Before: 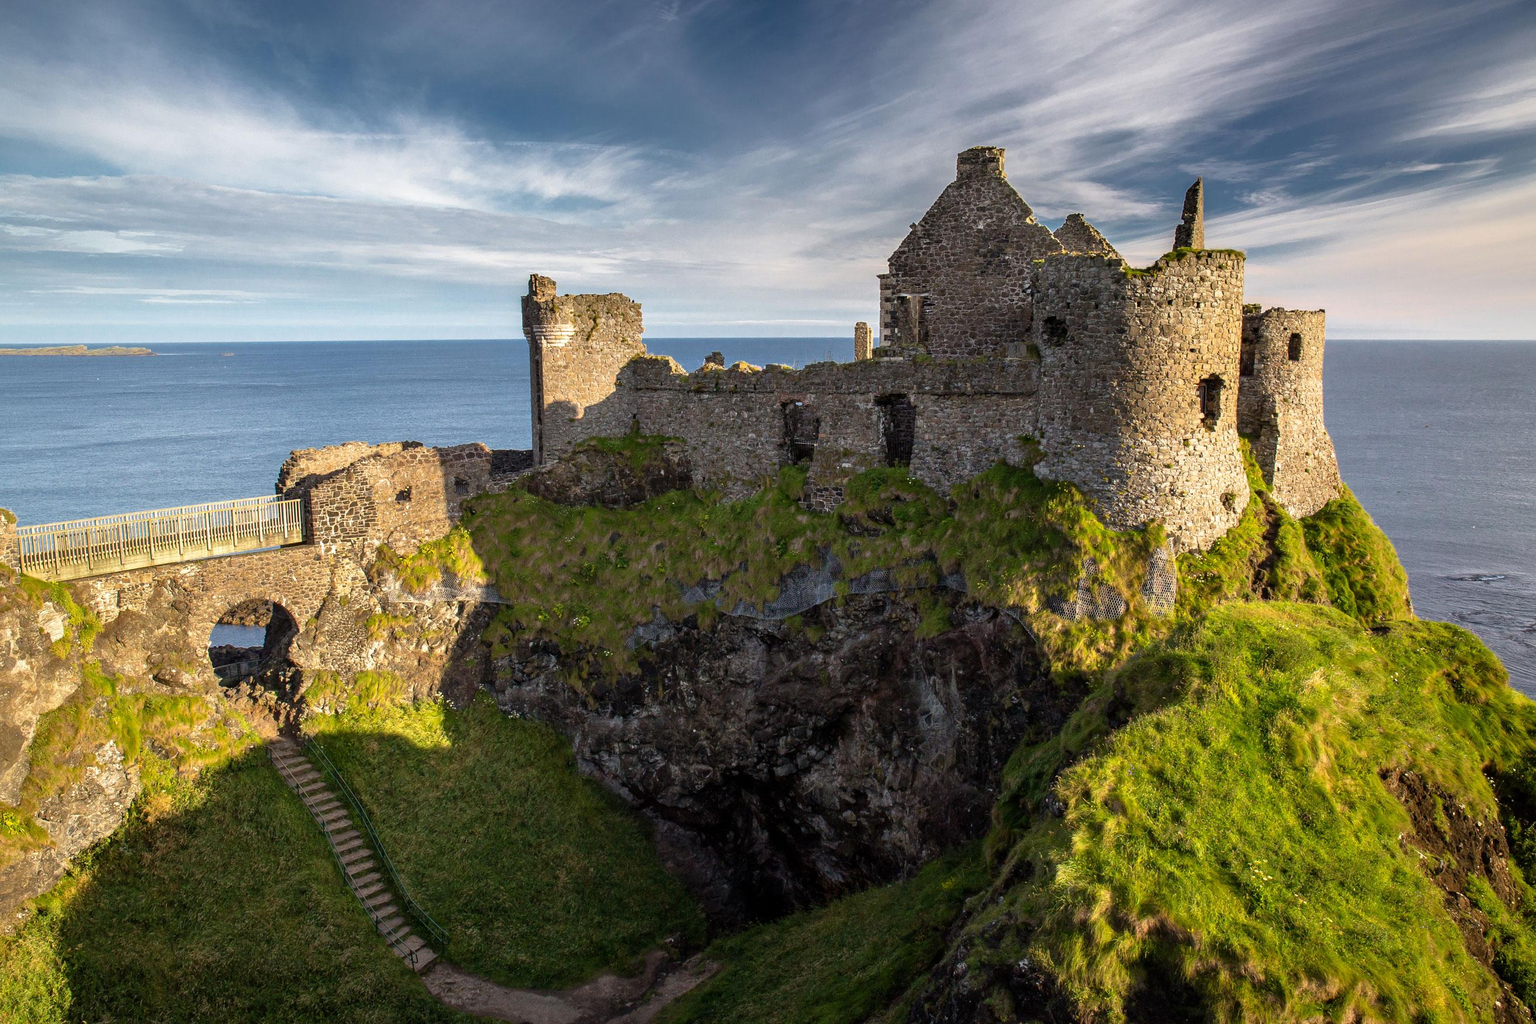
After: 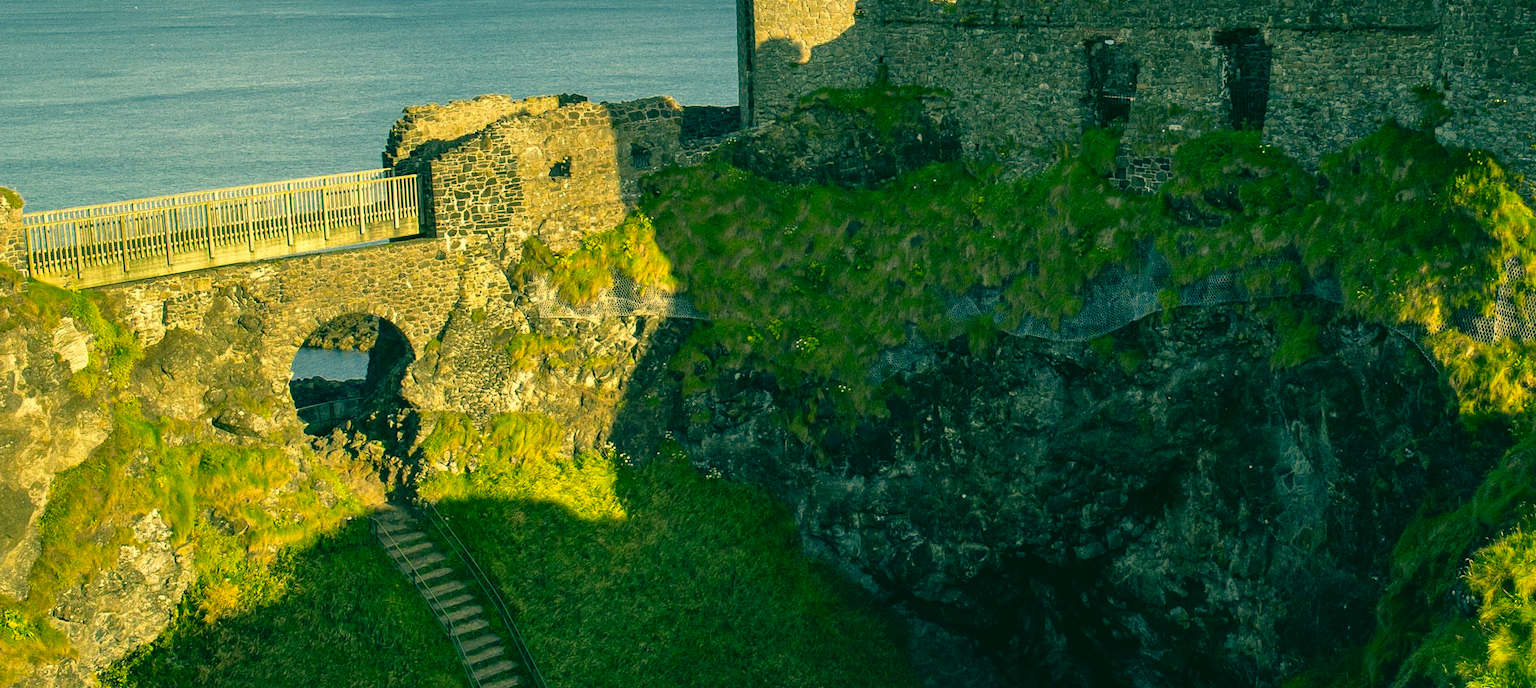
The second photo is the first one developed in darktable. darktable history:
crop: top 36.498%, right 27.964%, bottom 14.995%
color correction: highlights a* 1.83, highlights b* 34.02, shadows a* -36.68, shadows b* -5.48
